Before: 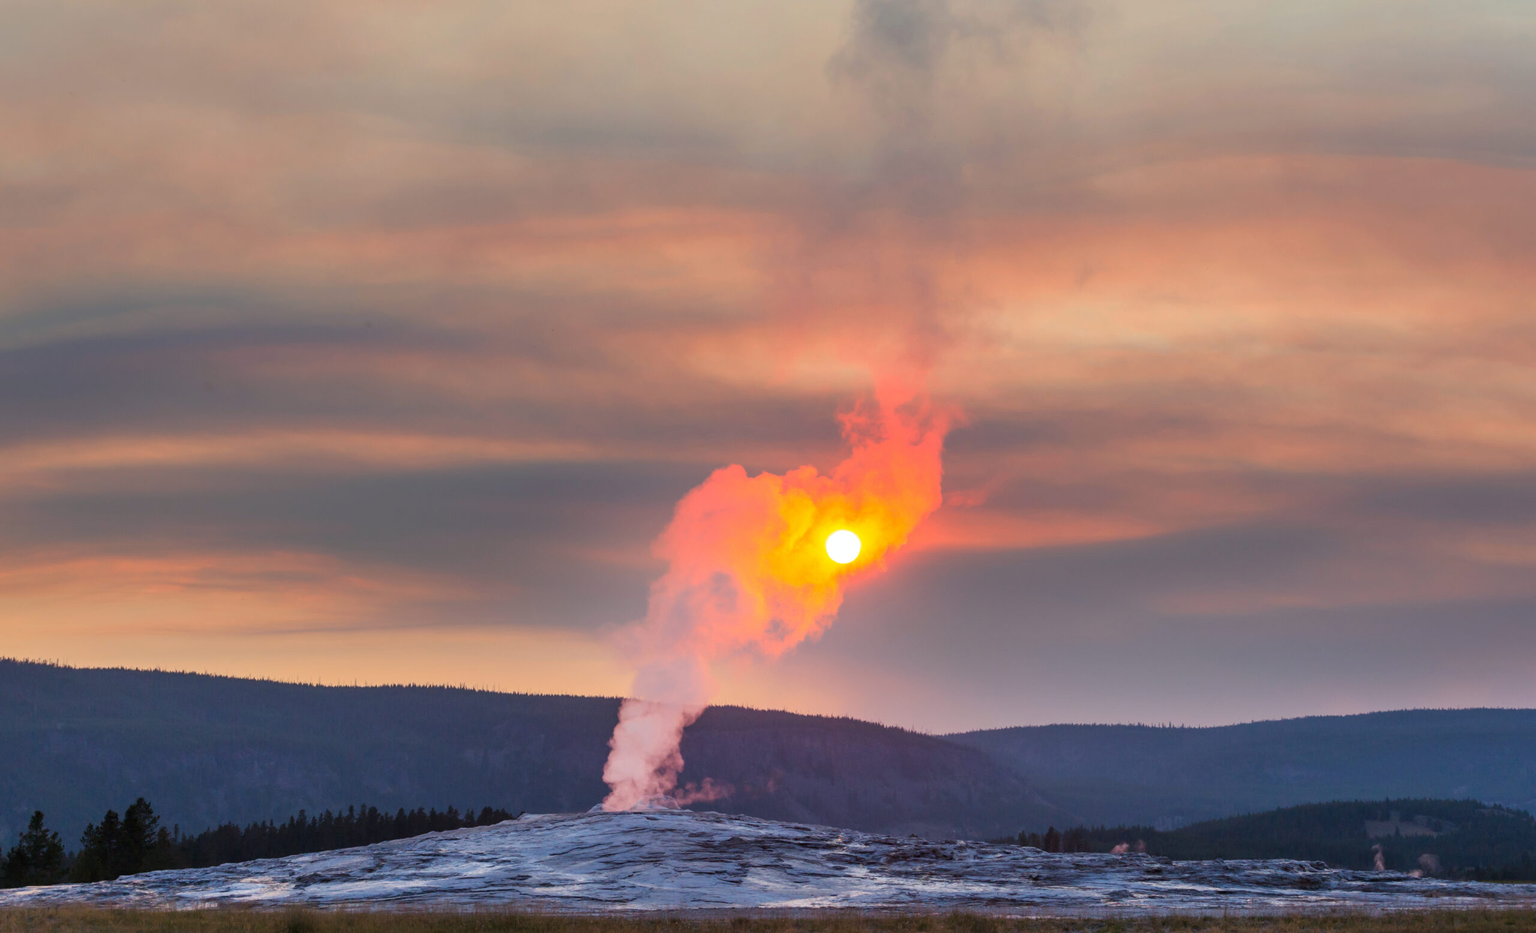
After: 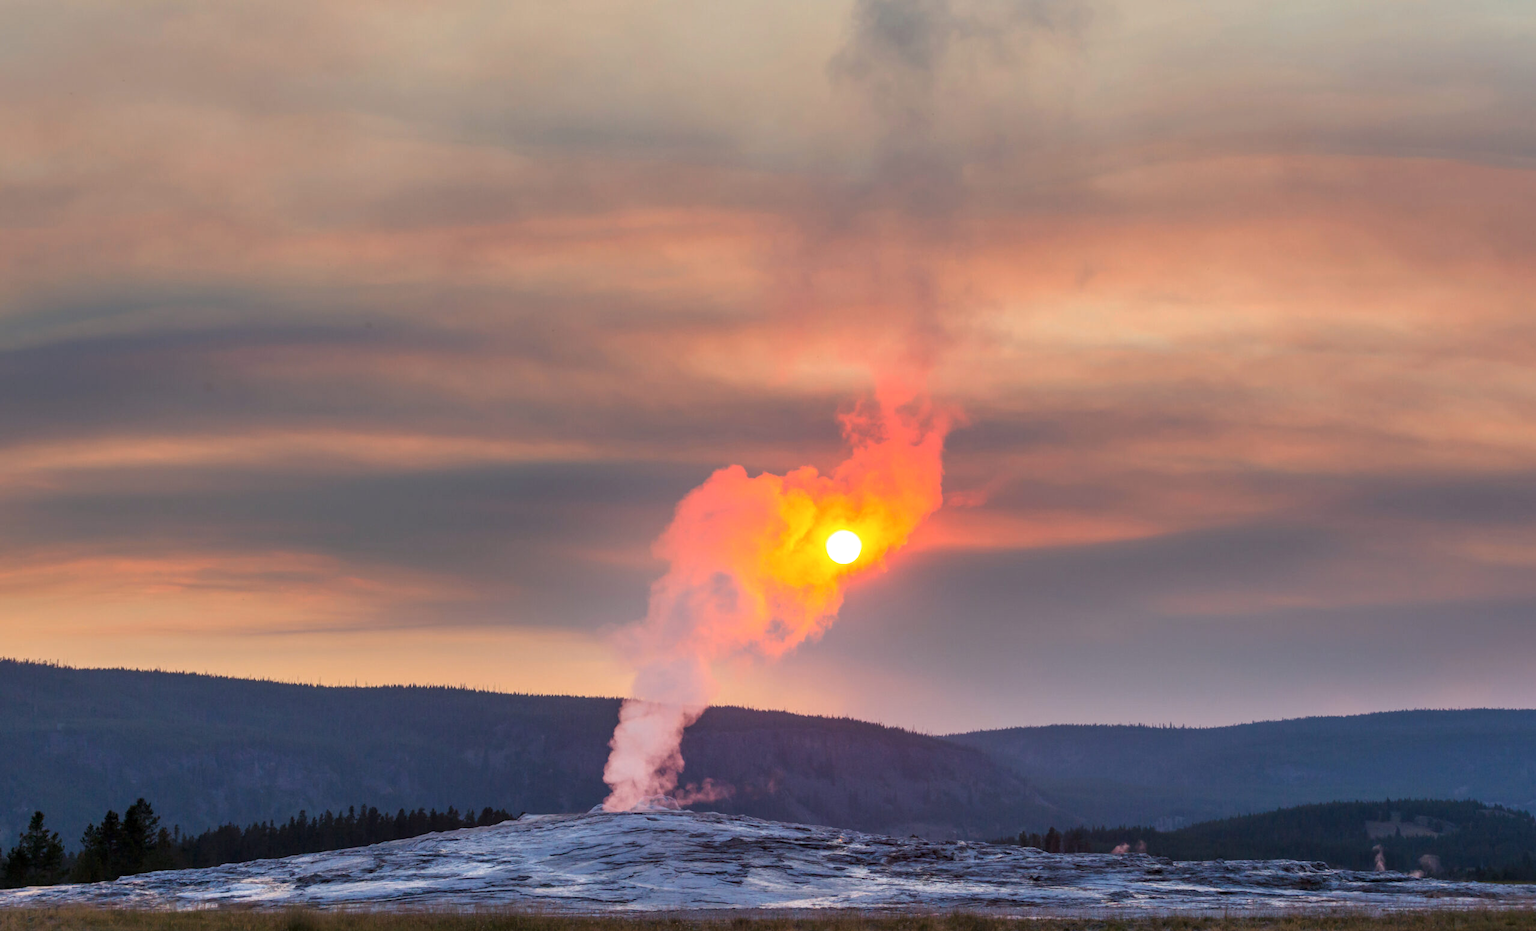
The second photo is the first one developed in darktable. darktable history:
crop: top 0.05%, bottom 0.098%
local contrast: highlights 100%, shadows 100%, detail 120%, midtone range 0.2
